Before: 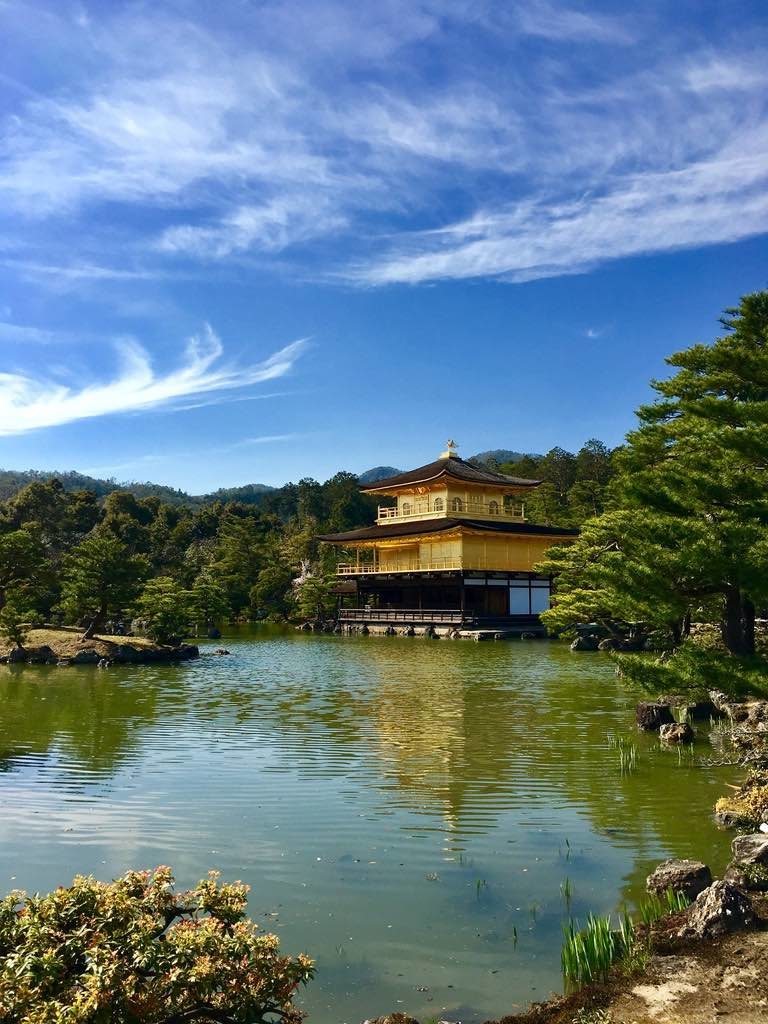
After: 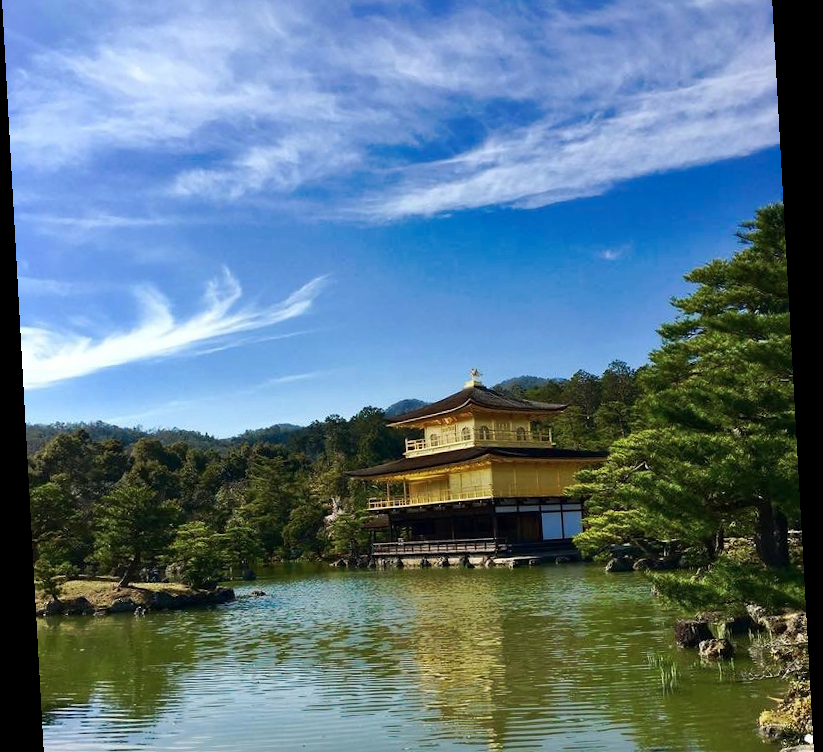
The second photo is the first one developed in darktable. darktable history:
color zones: curves: ch1 [(0.113, 0.438) (0.75, 0.5)]; ch2 [(0.12, 0.526) (0.75, 0.5)]
crop and rotate: top 8.293%, bottom 20.996%
rotate and perspective: rotation -3.18°, automatic cropping off
tone curve: curves: ch0 [(0, 0) (0.003, 0.003) (0.011, 0.011) (0.025, 0.024) (0.044, 0.042) (0.069, 0.066) (0.1, 0.095) (0.136, 0.129) (0.177, 0.169) (0.224, 0.214) (0.277, 0.264) (0.335, 0.319) (0.399, 0.38) (0.468, 0.446) (0.543, 0.558) (0.623, 0.636) (0.709, 0.719) (0.801, 0.807) (0.898, 0.901) (1, 1)], preserve colors none
